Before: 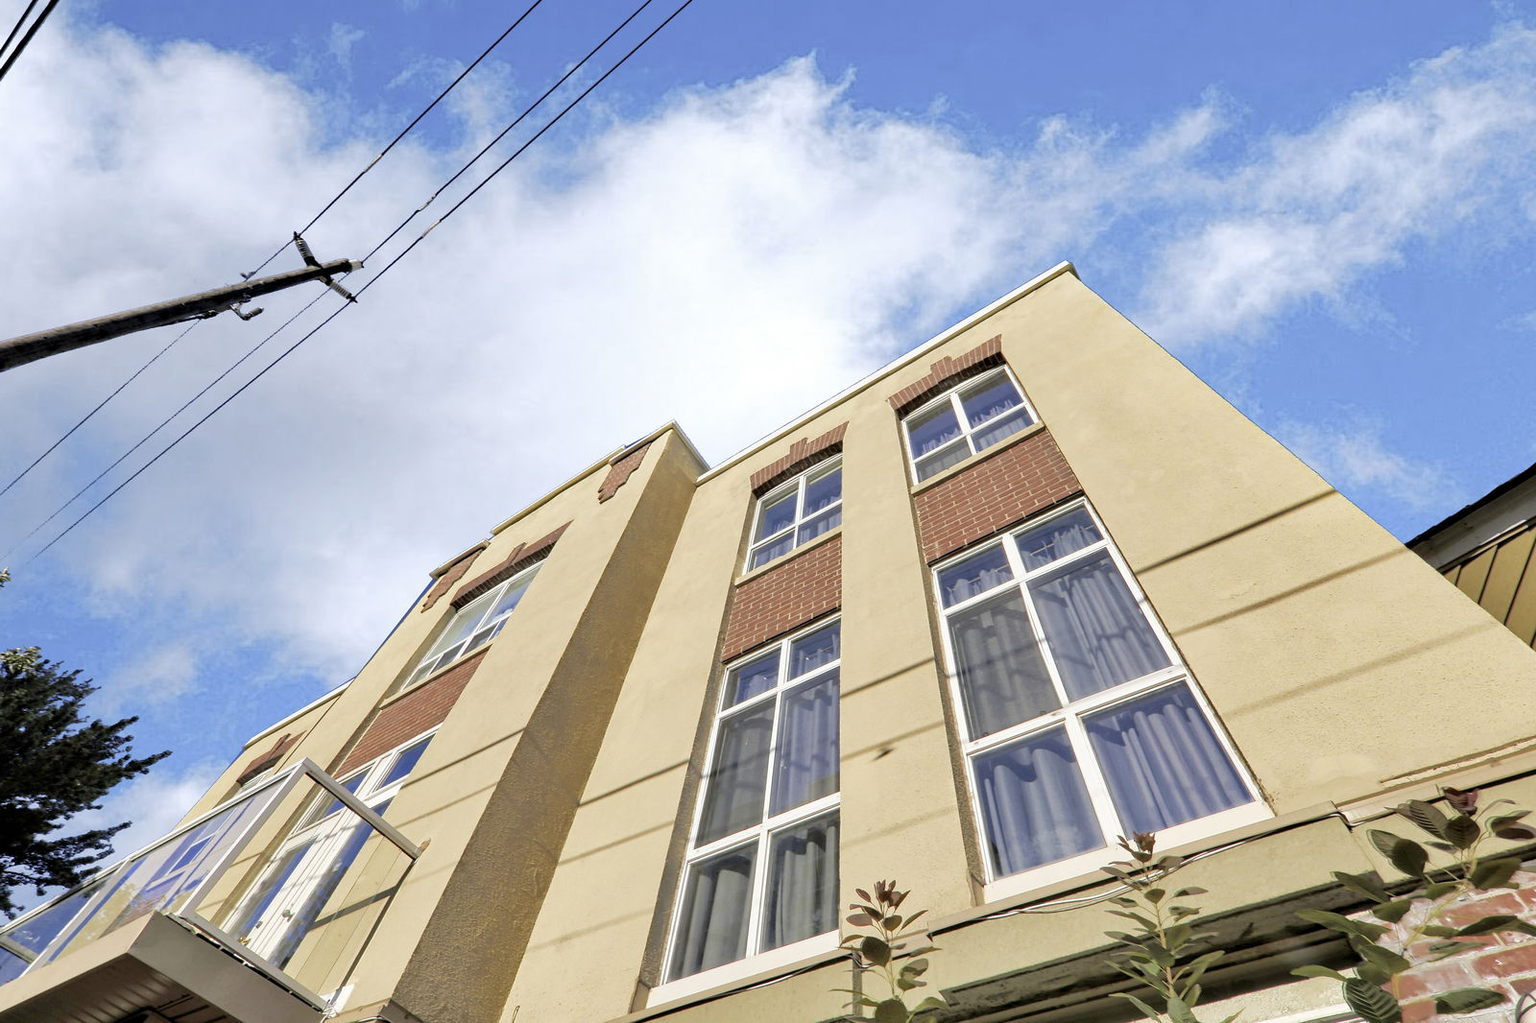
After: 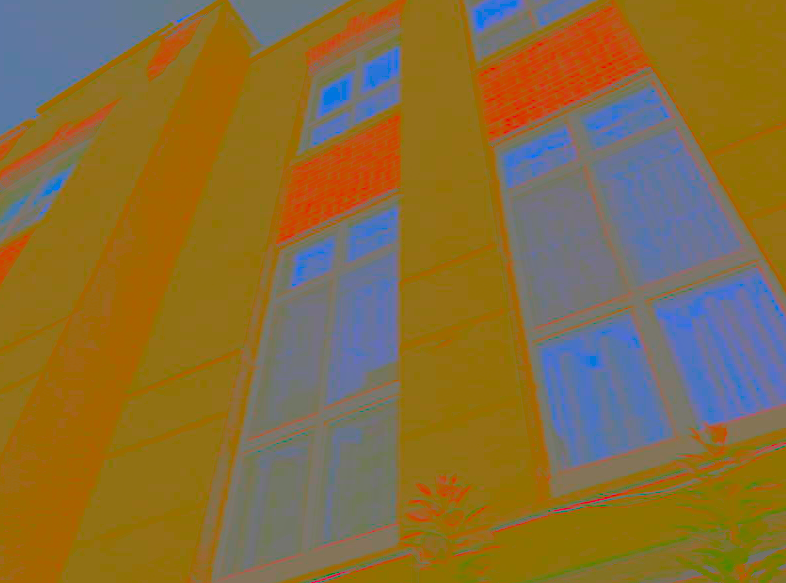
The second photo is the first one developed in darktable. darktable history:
exposure: exposure 0.568 EV, compensate exposure bias true, compensate highlight preservation false
contrast brightness saturation: contrast -0.985, brightness -0.176, saturation 0.758
crop: left 29.771%, top 41.721%, right 21.061%, bottom 3.508%
tone curve: curves: ch0 [(0, 0) (0.055, 0.057) (0.258, 0.307) (0.434, 0.543) (0.517, 0.657) (0.745, 0.874) (1, 1)]; ch1 [(0, 0) (0.346, 0.307) (0.418, 0.383) (0.46, 0.439) (0.482, 0.493) (0.502, 0.503) (0.517, 0.514) (0.55, 0.561) (0.588, 0.603) (0.646, 0.688) (1, 1)]; ch2 [(0, 0) (0.346, 0.34) (0.431, 0.45) (0.485, 0.499) (0.5, 0.503) (0.527, 0.525) (0.545, 0.562) (0.679, 0.706) (1, 1)], color space Lab, linked channels, preserve colors none
